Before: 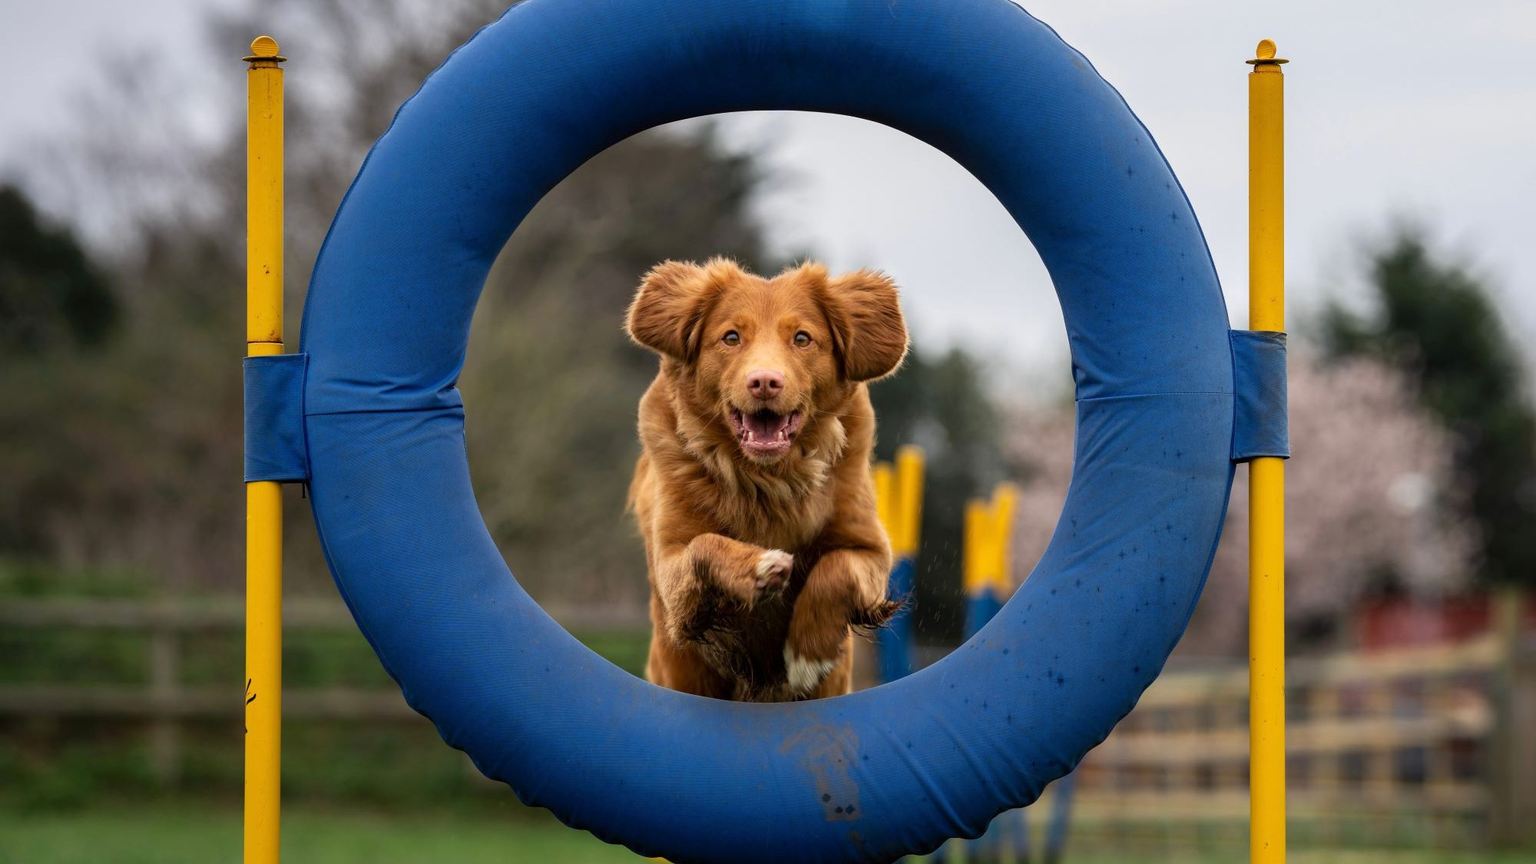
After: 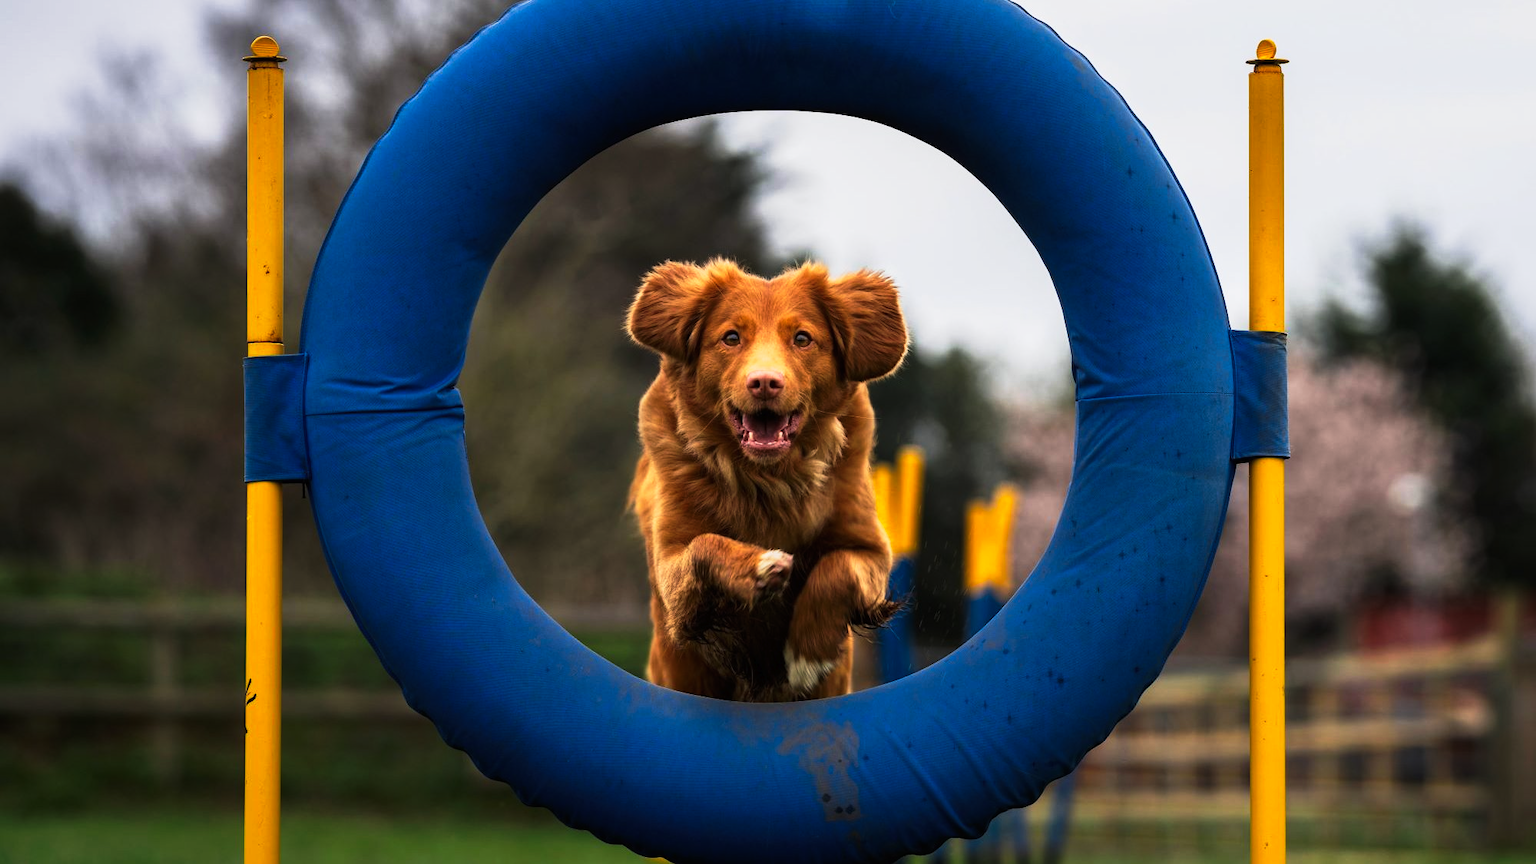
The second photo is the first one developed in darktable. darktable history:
tone curve: curves: ch0 [(0, 0) (0.003, 0.007) (0.011, 0.01) (0.025, 0.016) (0.044, 0.025) (0.069, 0.036) (0.1, 0.052) (0.136, 0.073) (0.177, 0.103) (0.224, 0.135) (0.277, 0.177) (0.335, 0.233) (0.399, 0.303) (0.468, 0.376) (0.543, 0.469) (0.623, 0.581) (0.709, 0.723) (0.801, 0.863) (0.898, 0.938) (1, 1)], preserve colors none
